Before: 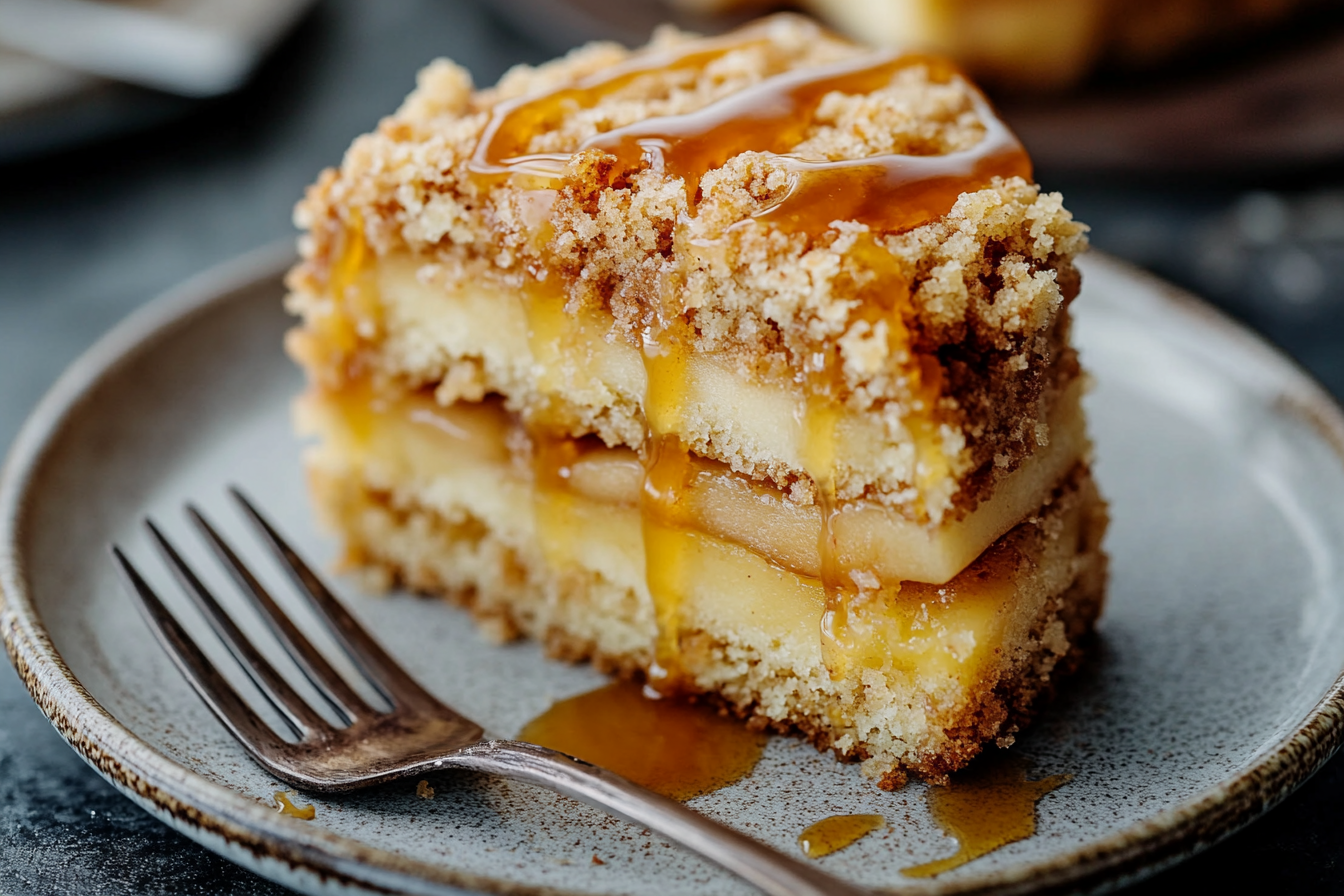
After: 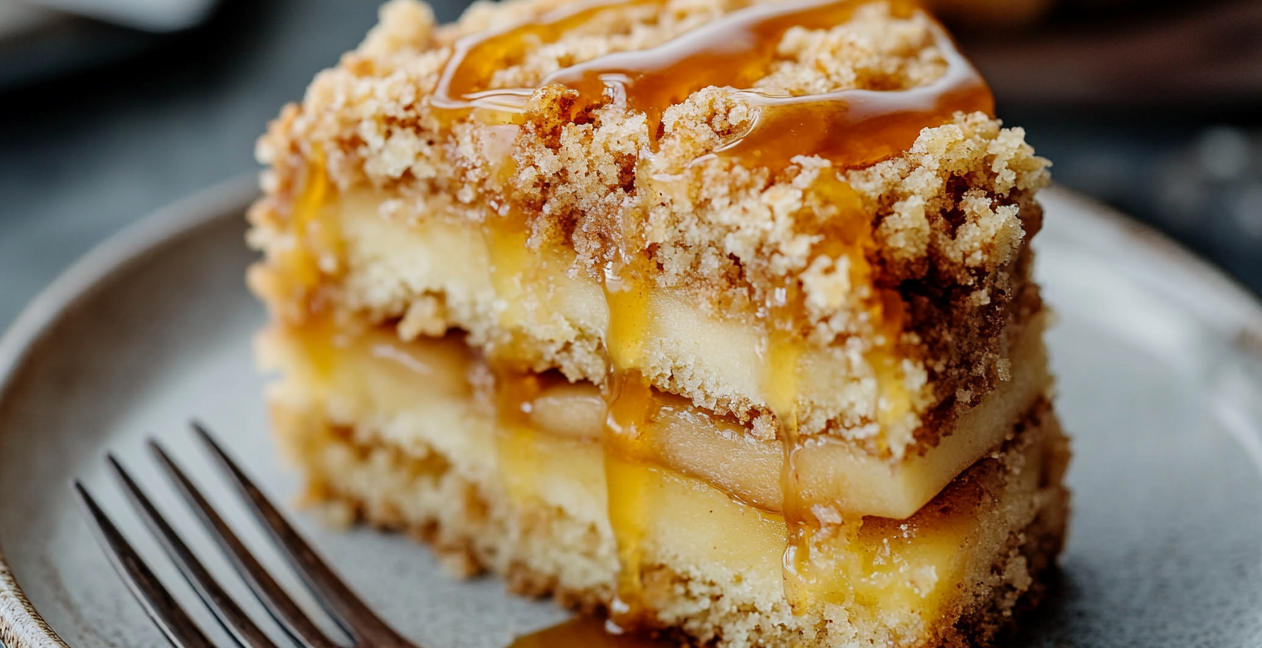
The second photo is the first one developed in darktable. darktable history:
crop: left 2.835%, top 7.36%, right 3.192%, bottom 20.223%
